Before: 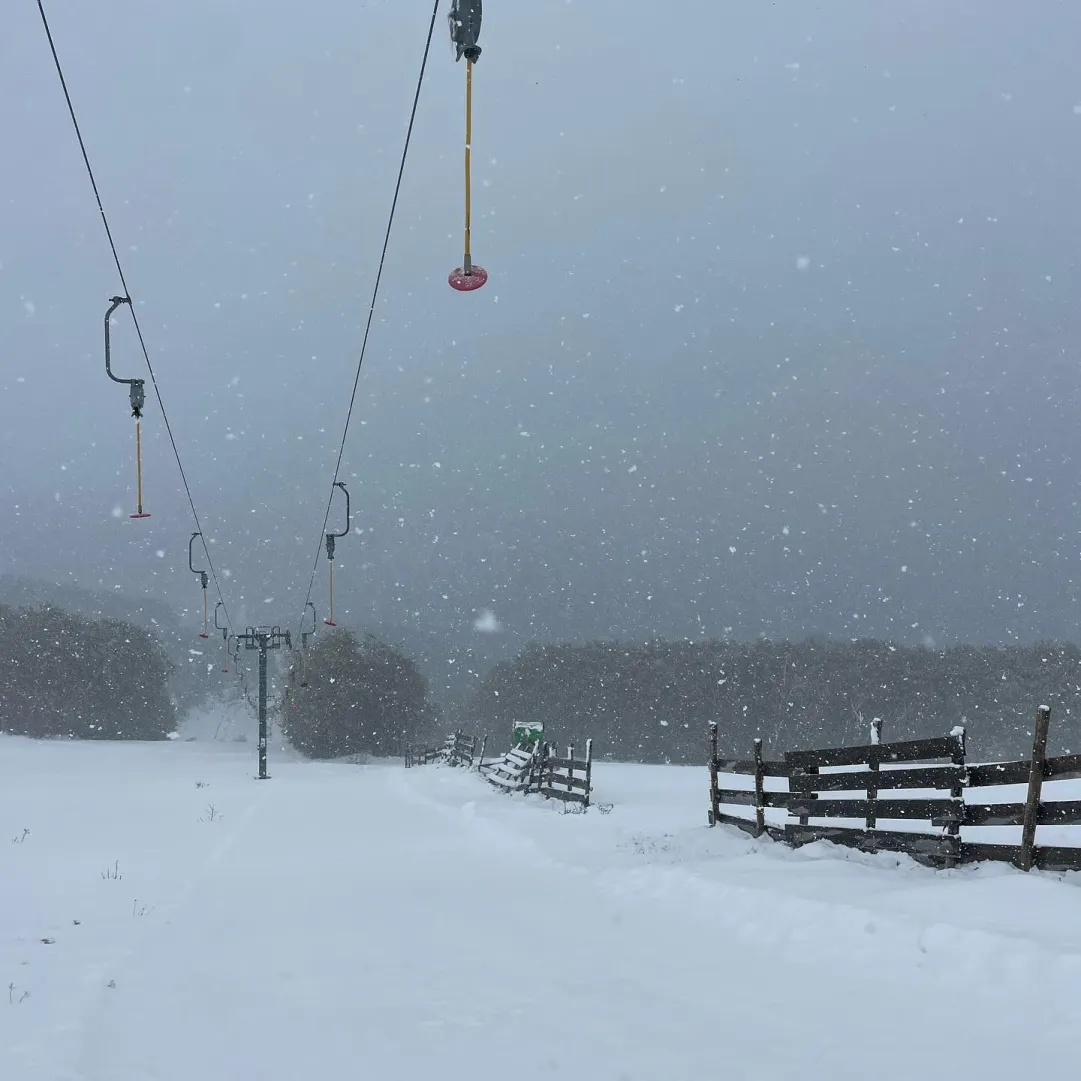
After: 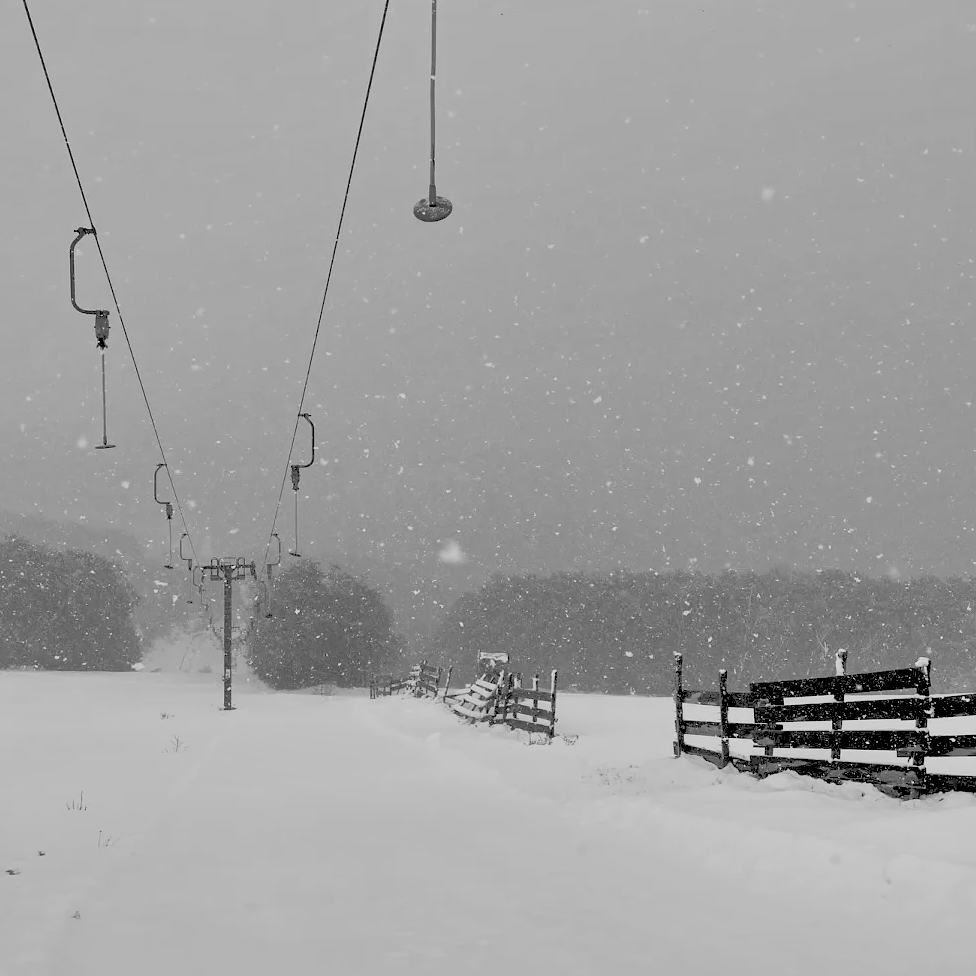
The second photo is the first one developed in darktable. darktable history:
color balance rgb: perceptual saturation grading › global saturation 25%, global vibrance 20%
crop: left 3.305%, top 6.436%, right 6.389%, bottom 3.258%
monochrome: on, module defaults
rgb levels: levels [[0.027, 0.429, 0.996], [0, 0.5, 1], [0, 0.5, 1]]
sigmoid: contrast 1.22, skew 0.65
shadows and highlights: shadows 53, soften with gaussian
